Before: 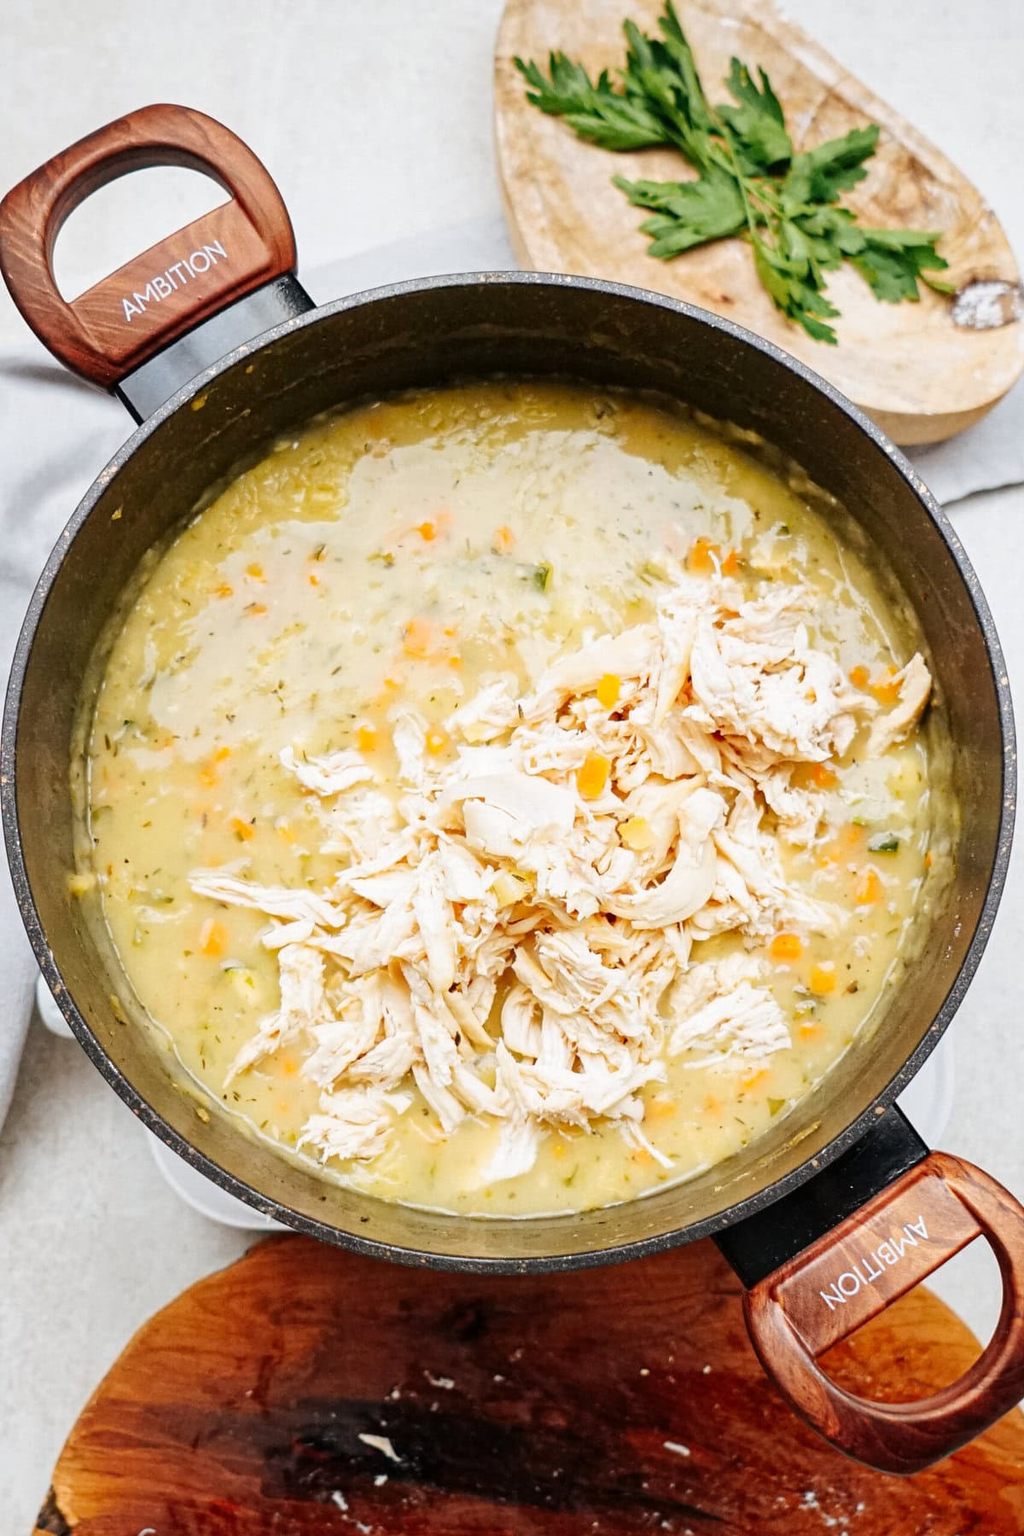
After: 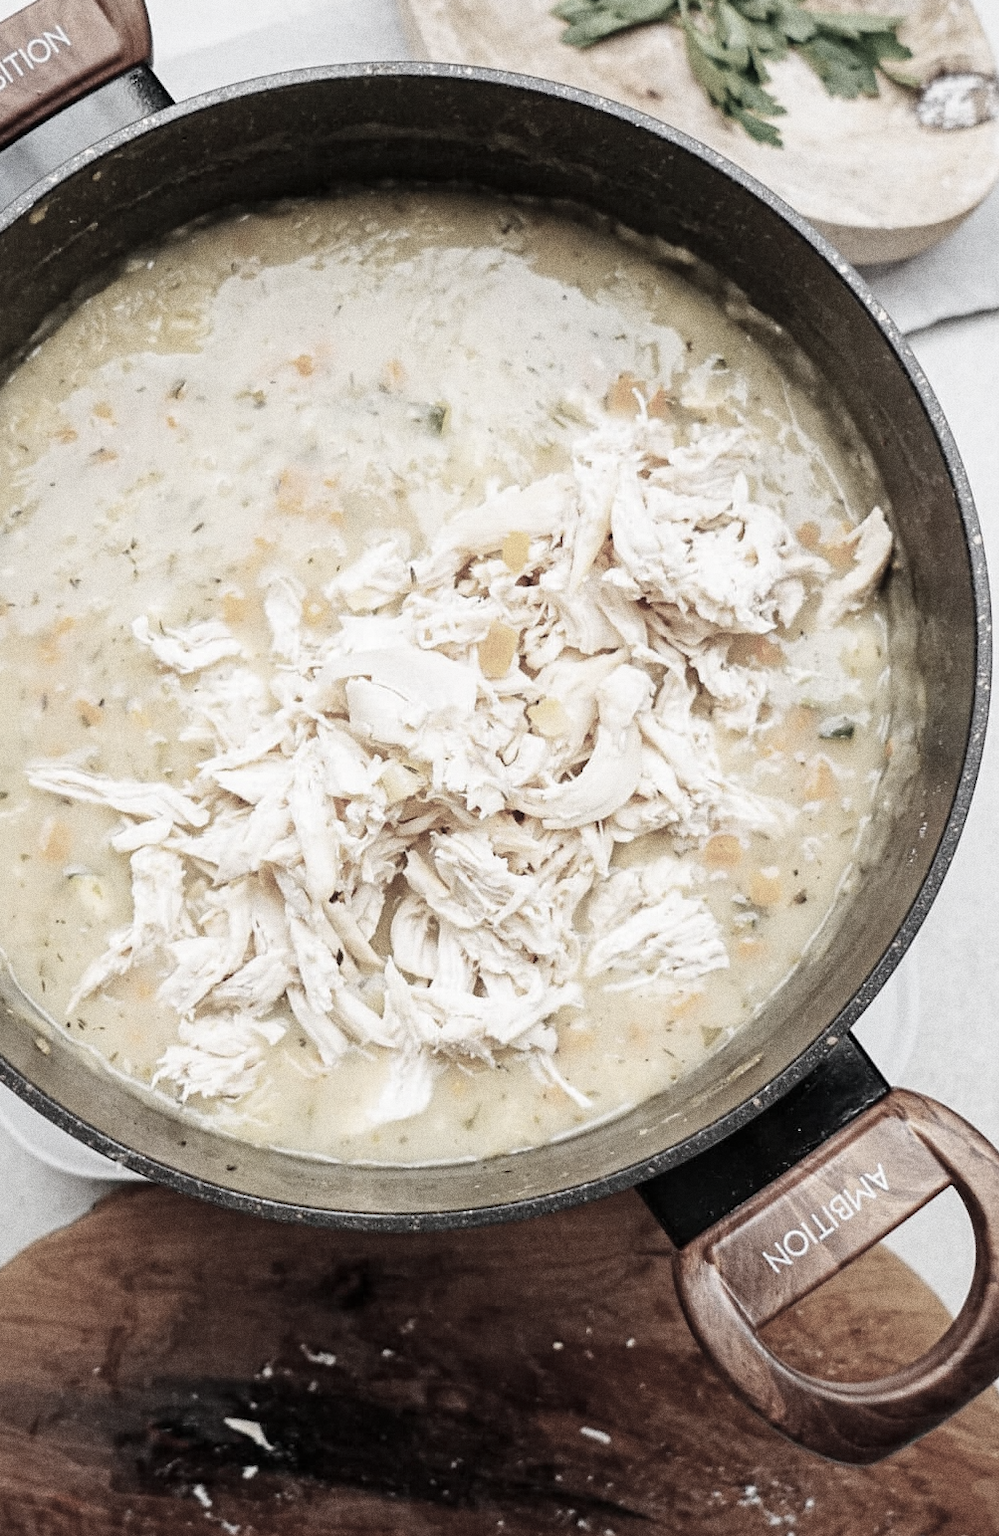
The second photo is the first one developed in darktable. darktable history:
color correction: saturation 0.3
grain: coarseness 0.09 ISO, strength 40%
crop: left 16.315%, top 14.246%
